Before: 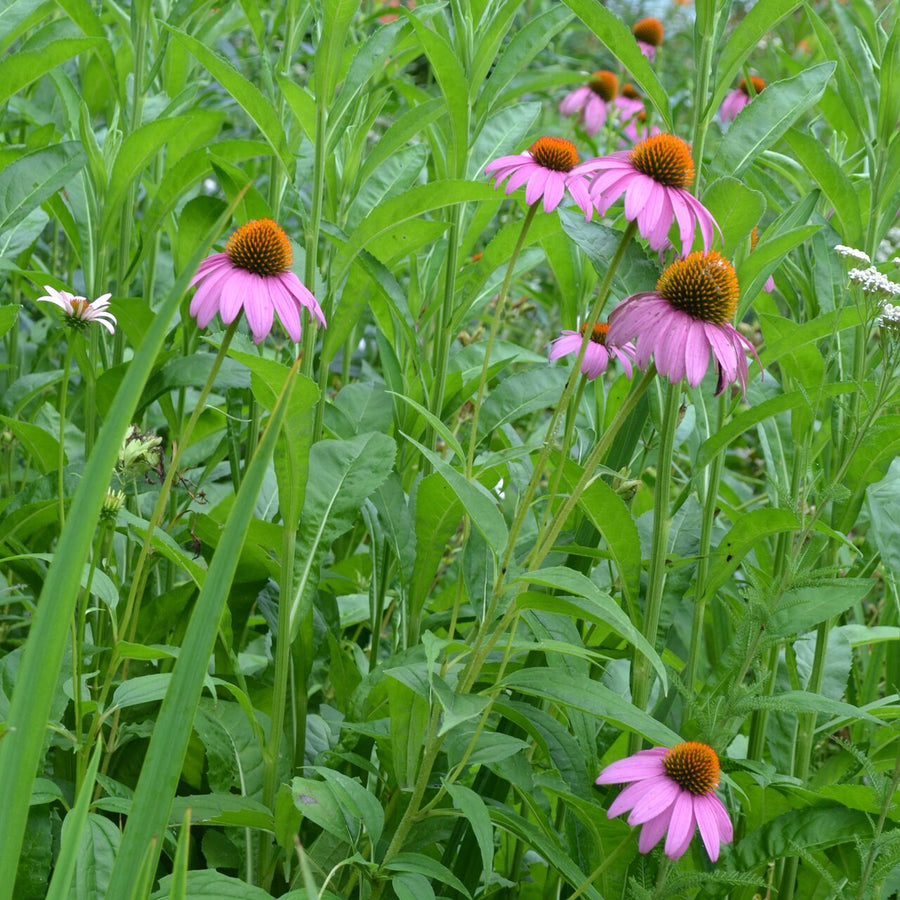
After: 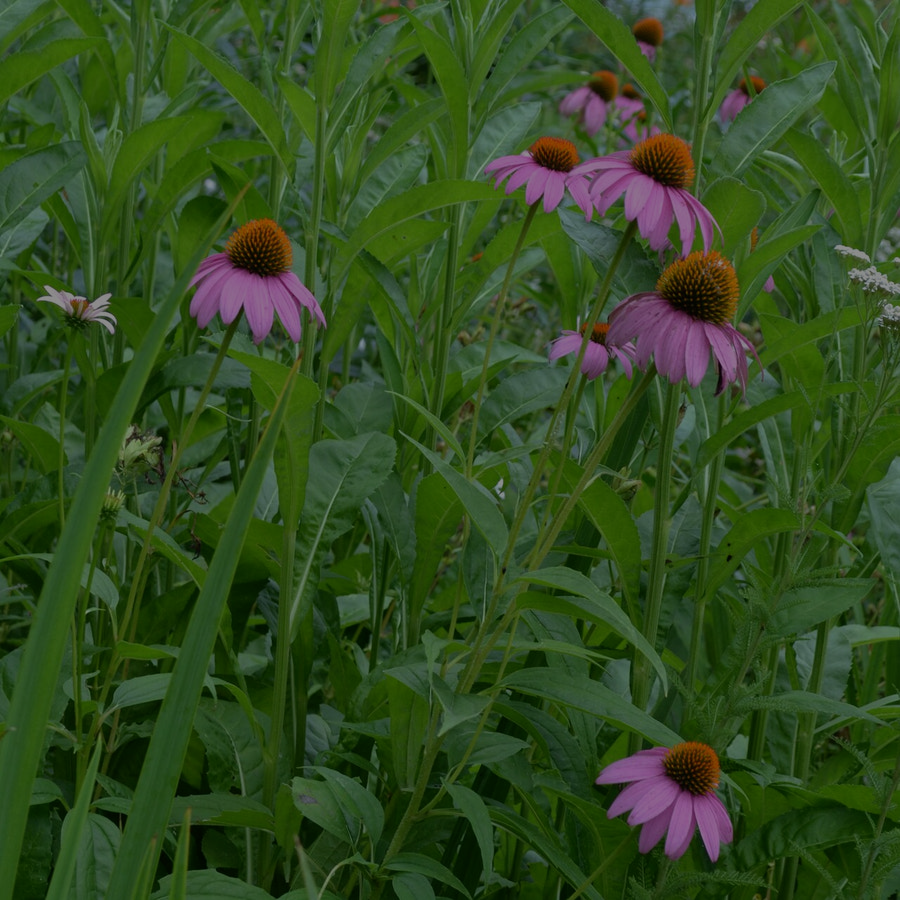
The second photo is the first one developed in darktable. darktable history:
color zones: curves: ch0 [(0, 0.5) (0.143, 0.5) (0.286, 0.5) (0.429, 0.5) (0.571, 0.5) (0.714, 0.476) (0.857, 0.5) (1, 0.5)]; ch2 [(0, 0.5) (0.143, 0.5) (0.286, 0.5) (0.429, 0.5) (0.571, 0.5) (0.714, 0.487) (0.857, 0.5) (1, 0.5)]
exposure: exposure -1.9 EV
